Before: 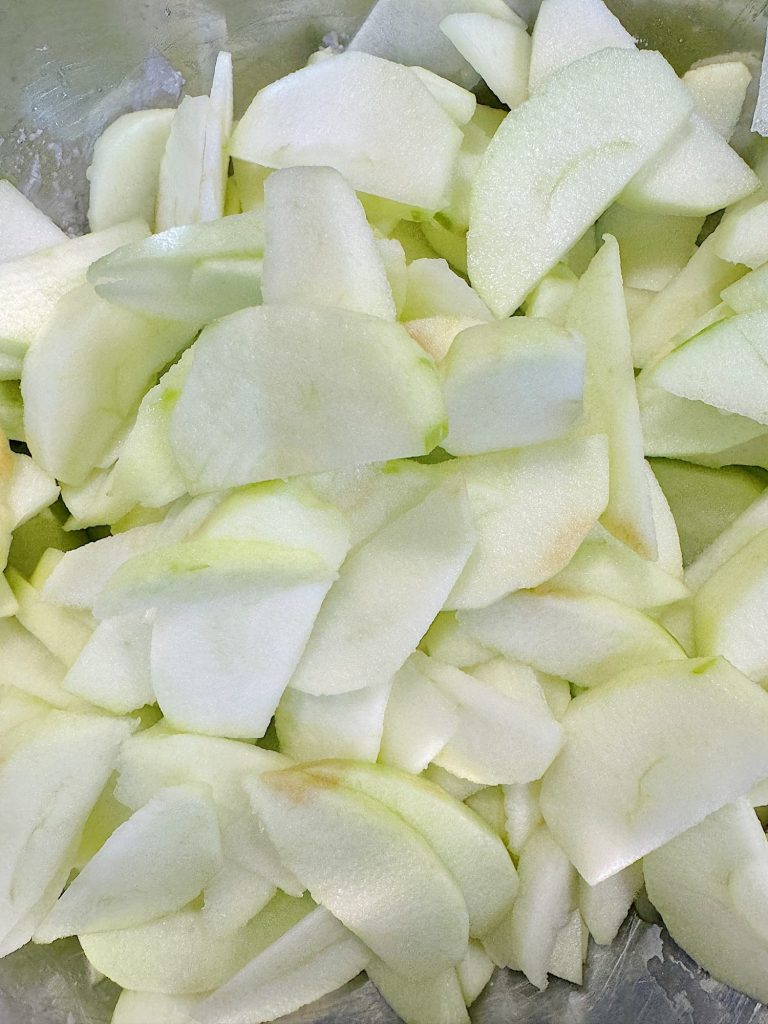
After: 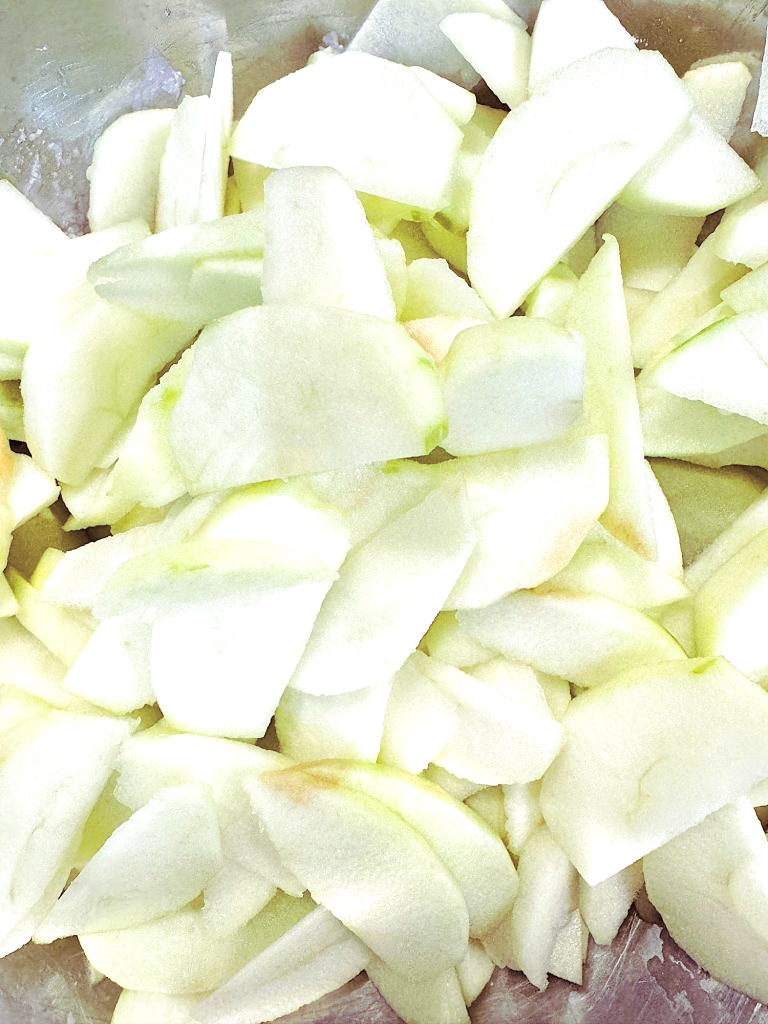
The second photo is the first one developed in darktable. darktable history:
split-toning: on, module defaults
exposure: black level correction 0, exposure 0.7 EV, compensate exposure bias true, compensate highlight preservation false
